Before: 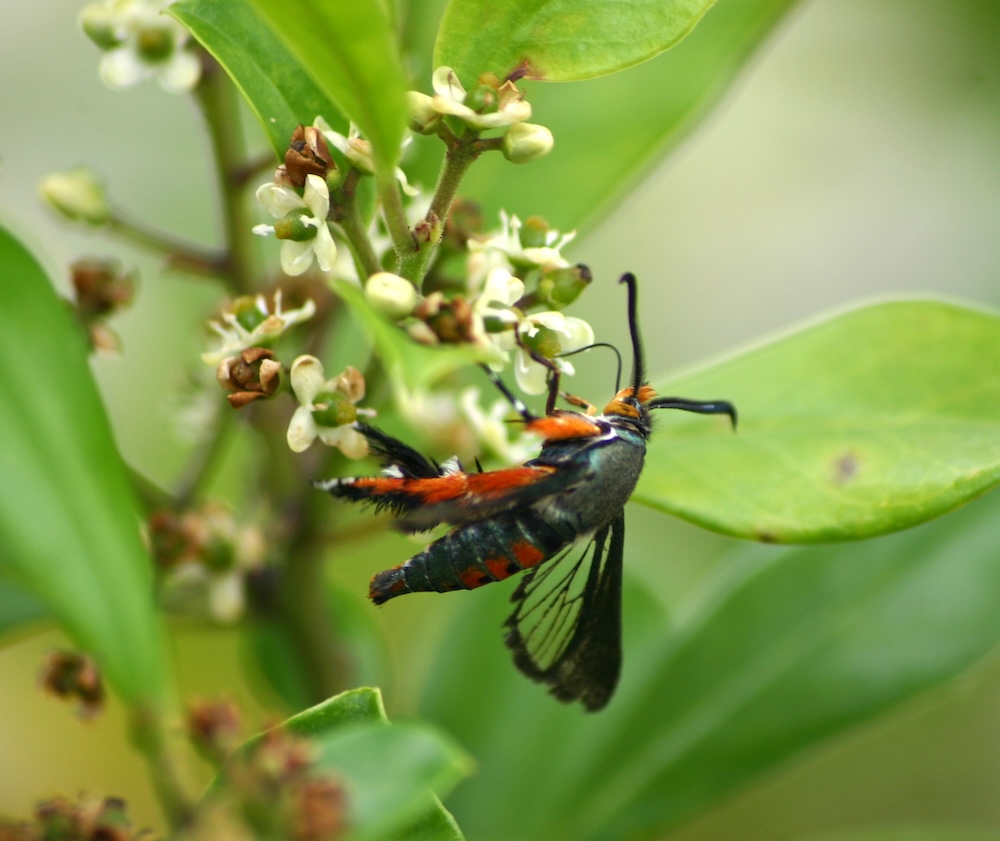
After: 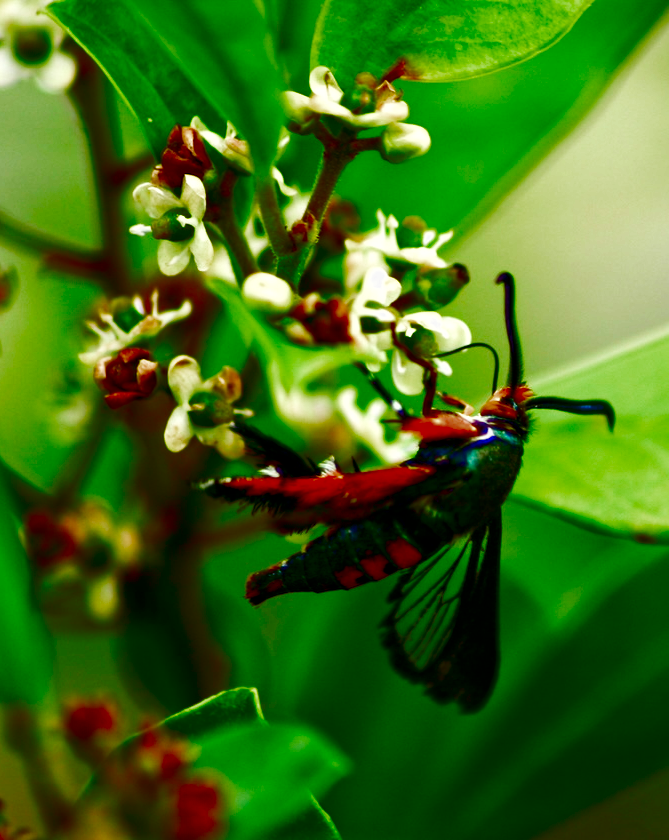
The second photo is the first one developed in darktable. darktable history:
filmic rgb: middle gray luminance 12.59%, black relative exposure -10.18 EV, white relative exposure 3.47 EV, threshold 5.96 EV, target black luminance 0%, hardness 5.78, latitude 45.02%, contrast 1.216, highlights saturation mix 3.83%, shadows ↔ highlights balance 26.43%, add noise in highlights 0, color science v3 (2019), use custom middle-gray values true, contrast in highlights soft, enable highlight reconstruction true
color balance rgb: perceptual saturation grading › global saturation 20%, perceptual saturation grading › highlights -25.152%, perceptual saturation grading › shadows 24.726%, global vibrance 45.612%
crop and rotate: left 12.359%, right 20.681%
contrast brightness saturation: brightness -0.999, saturation 0.994
